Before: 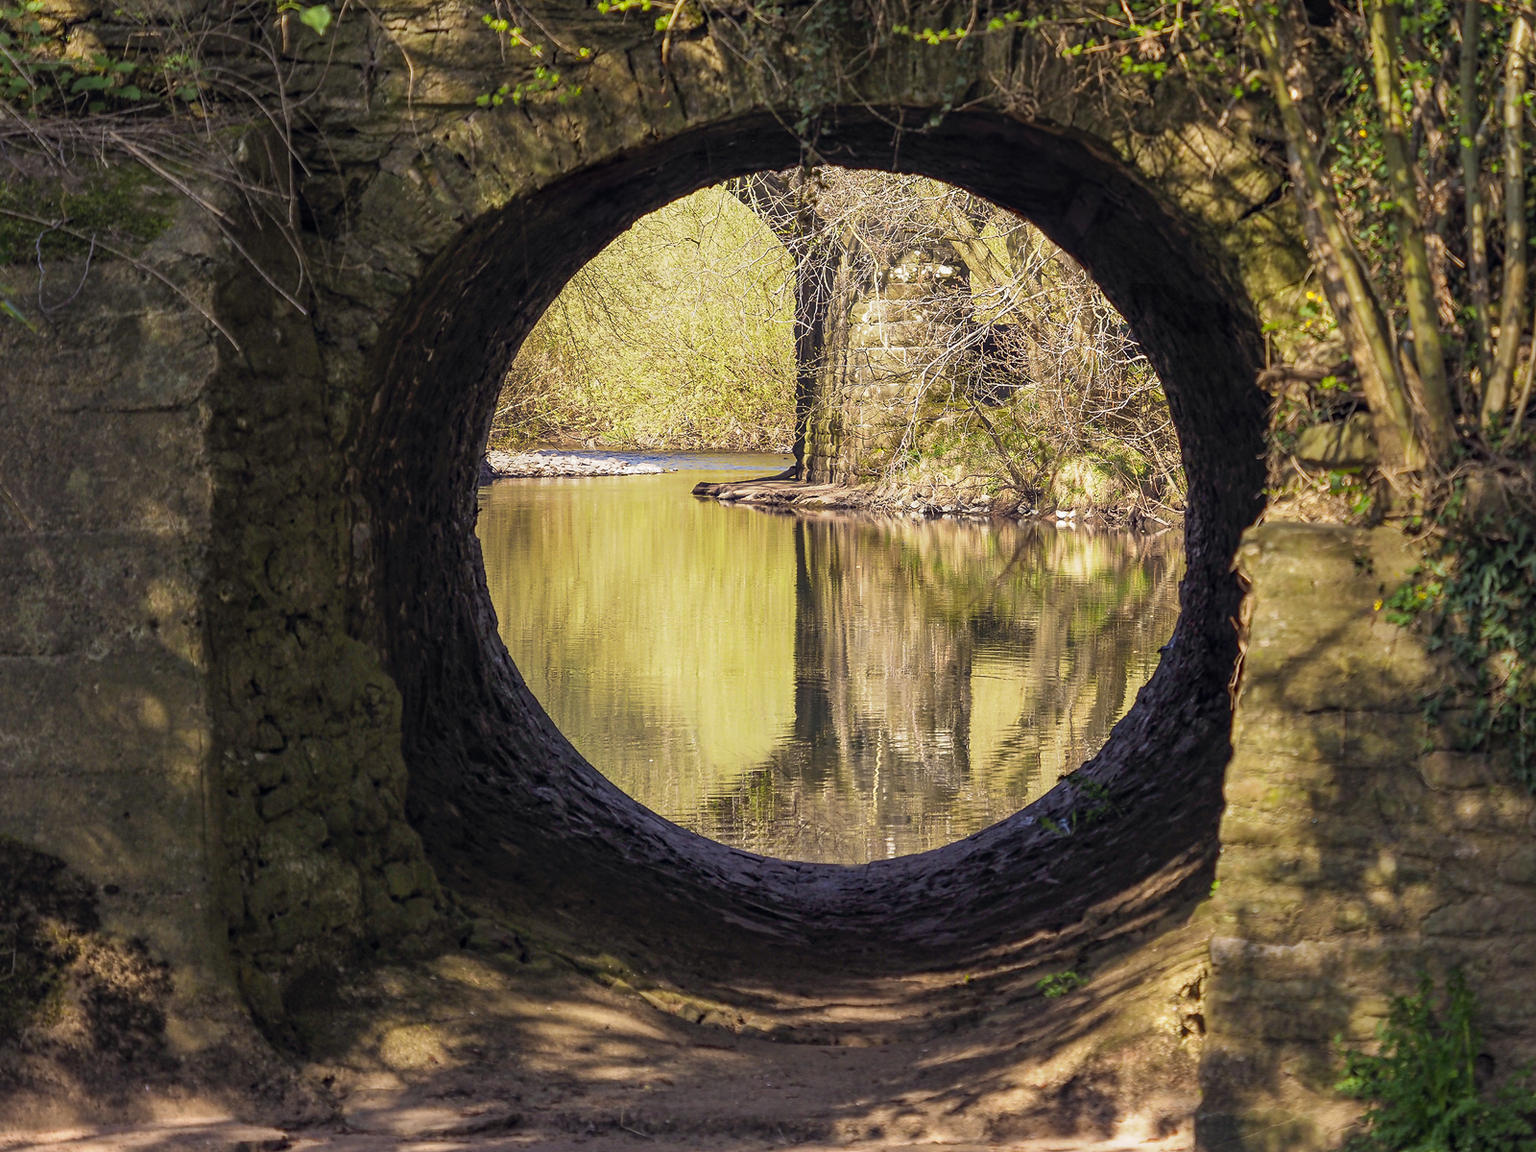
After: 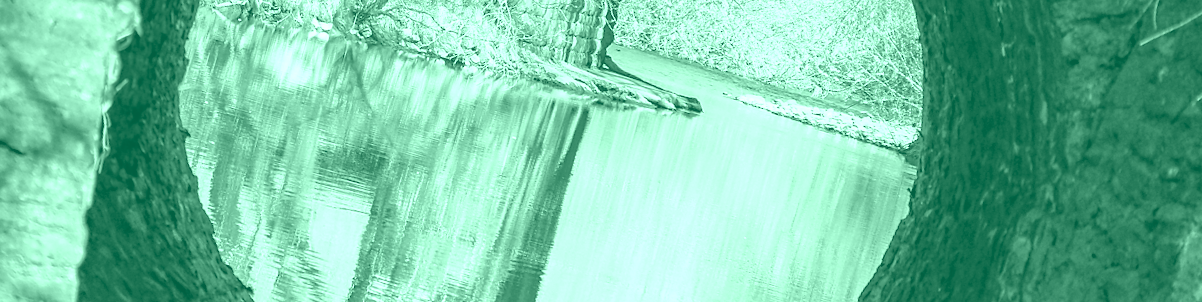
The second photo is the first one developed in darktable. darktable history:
crop and rotate: angle 16.12°, top 30.835%, bottom 35.653%
white balance: red 0.983, blue 1.036
exposure: exposure 2.04 EV, compensate highlight preservation false
colorize: hue 147.6°, saturation 65%, lightness 21.64%
haze removal: compatibility mode true, adaptive false
